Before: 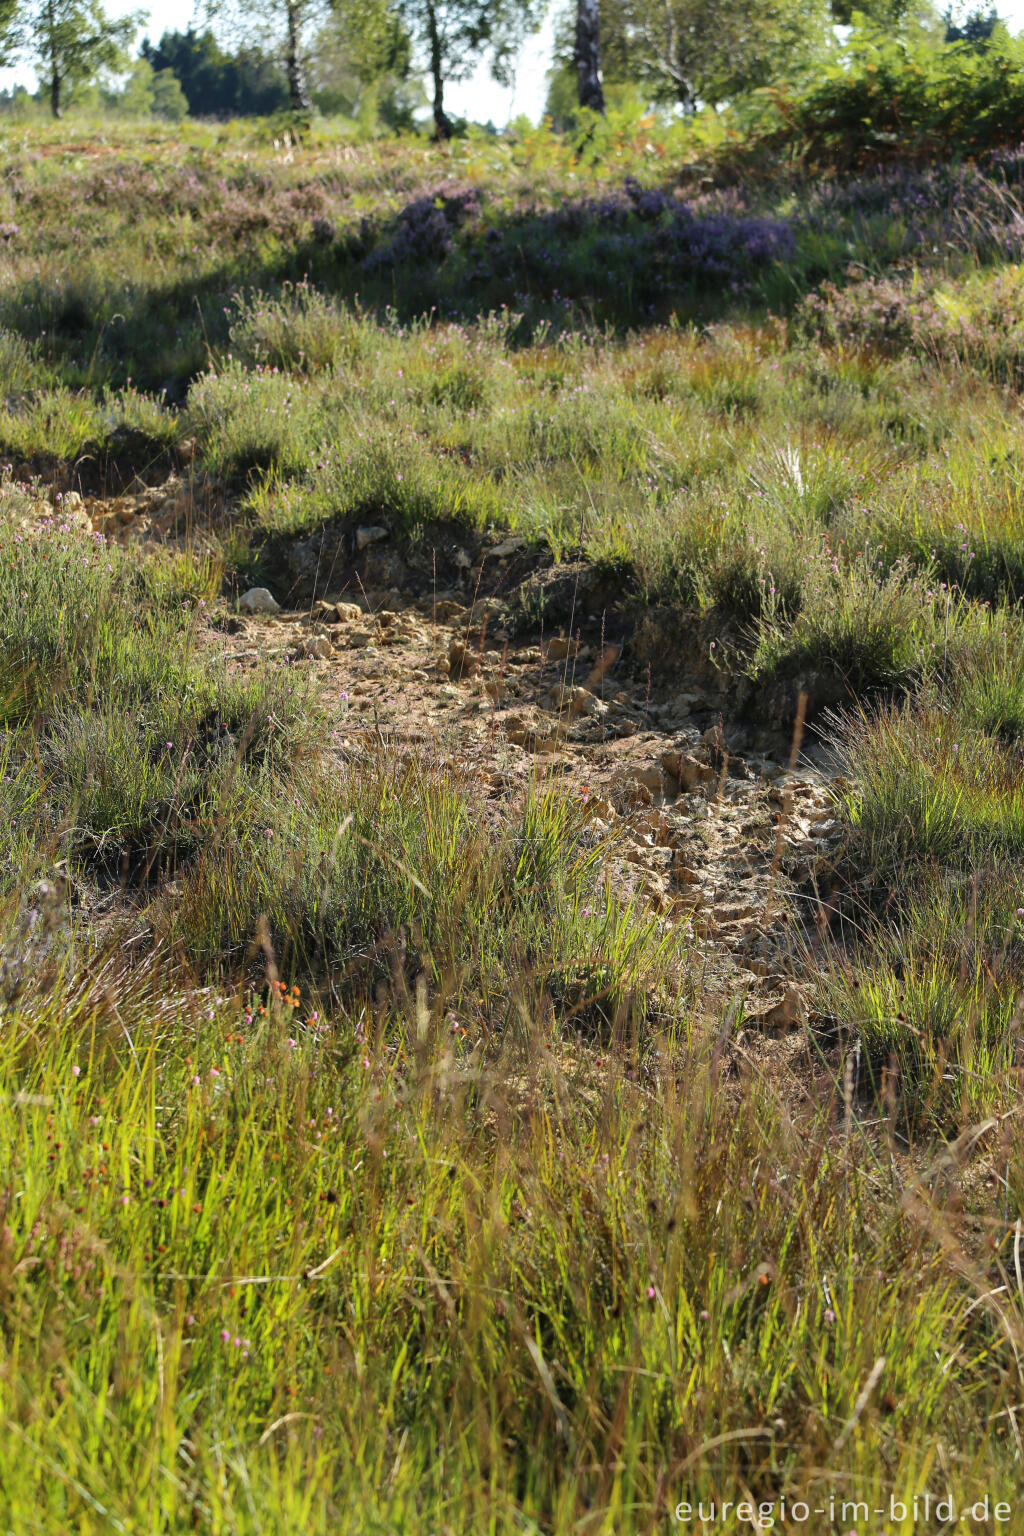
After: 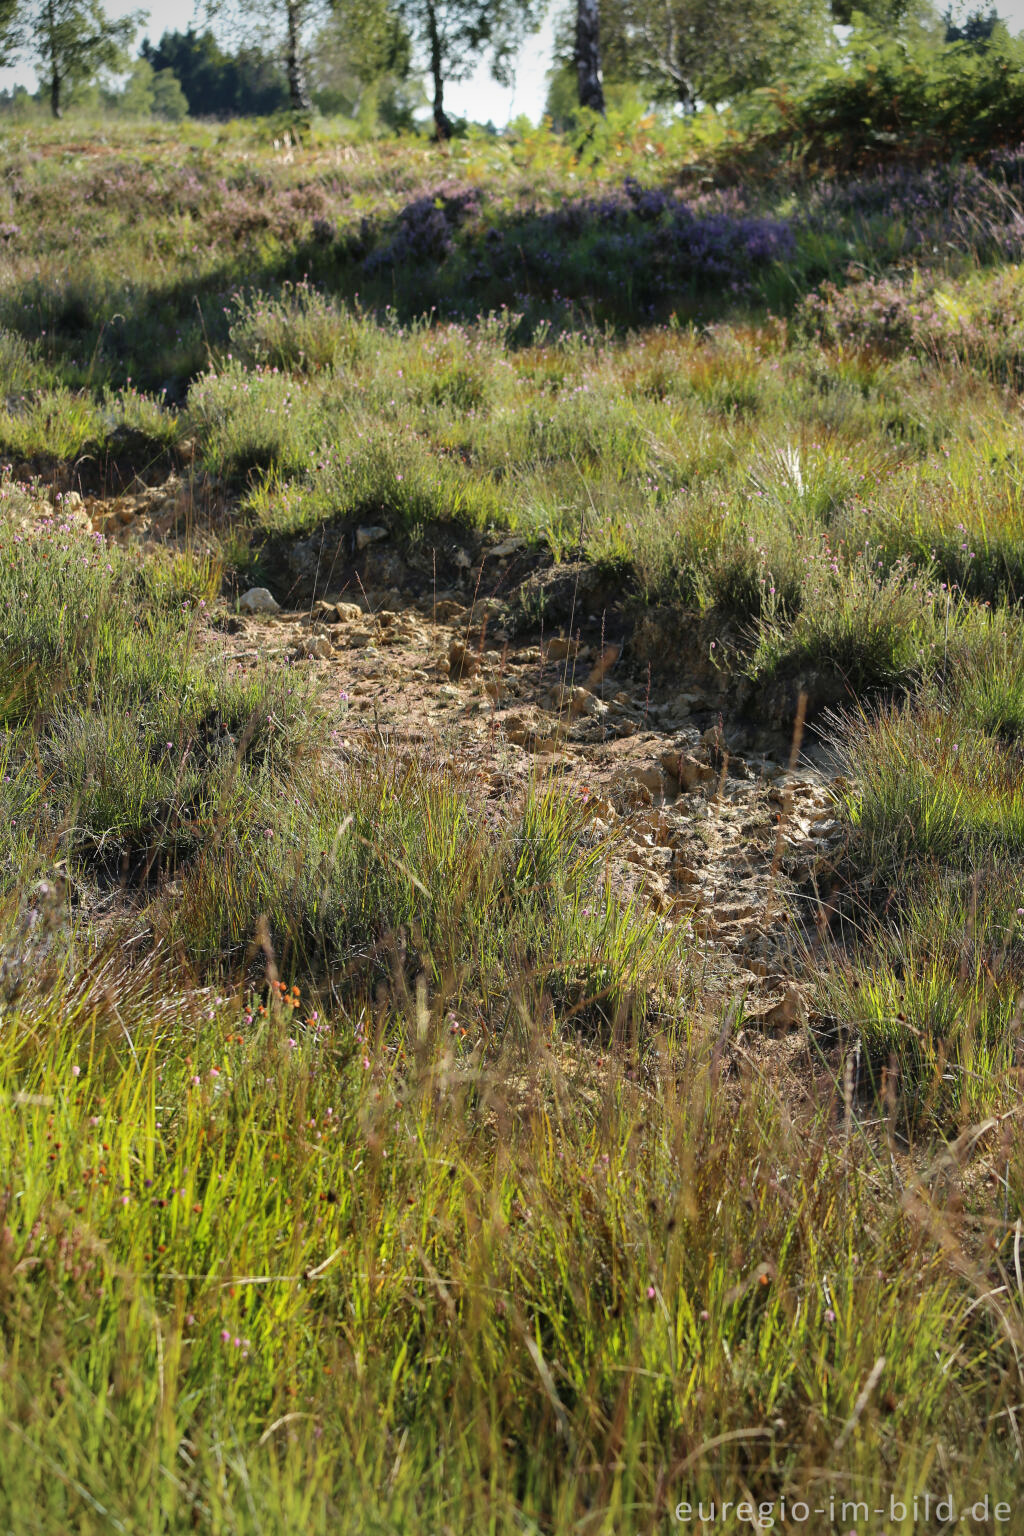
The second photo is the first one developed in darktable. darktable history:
vignetting: brightness -0.578, saturation -0.253
